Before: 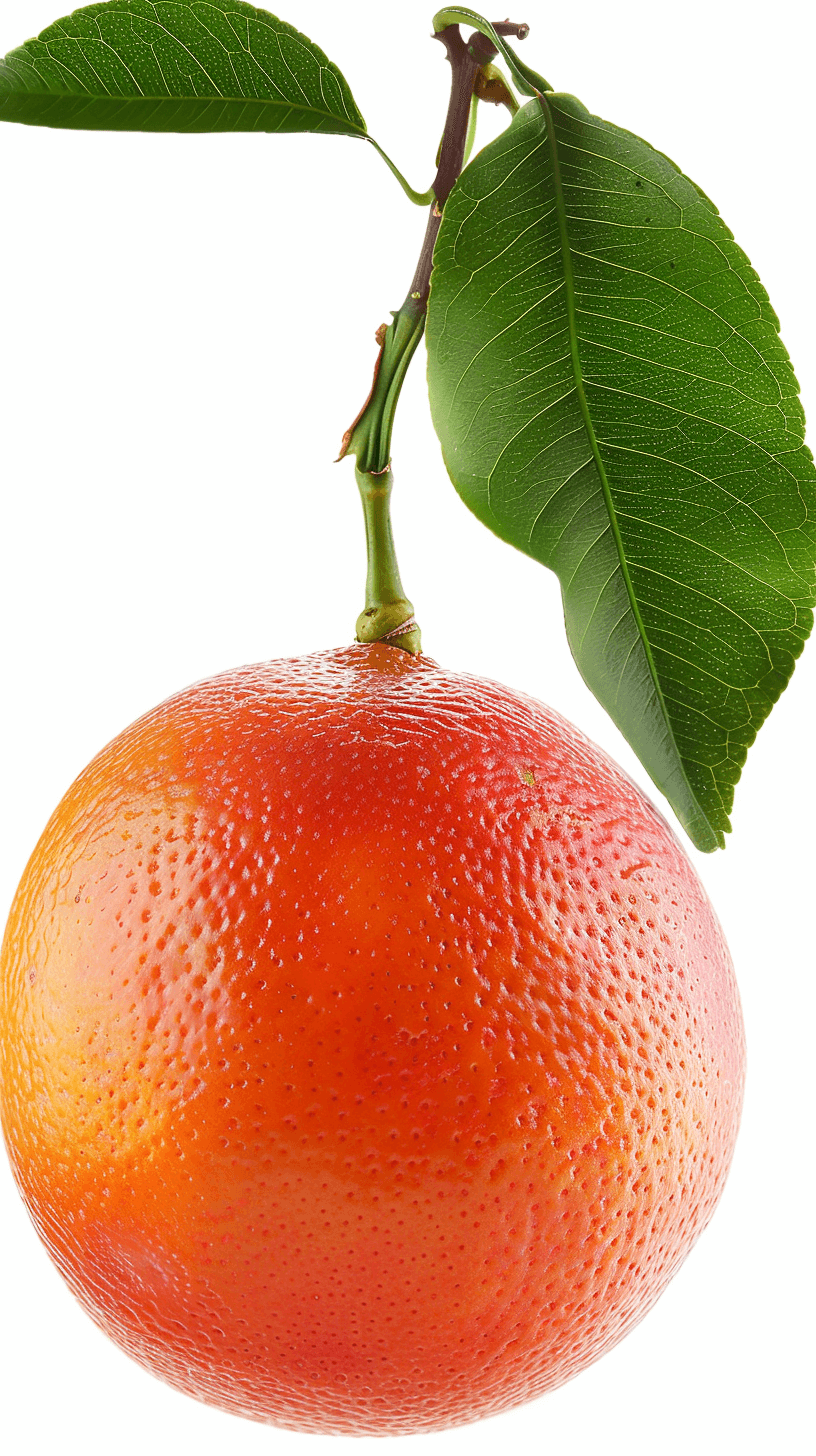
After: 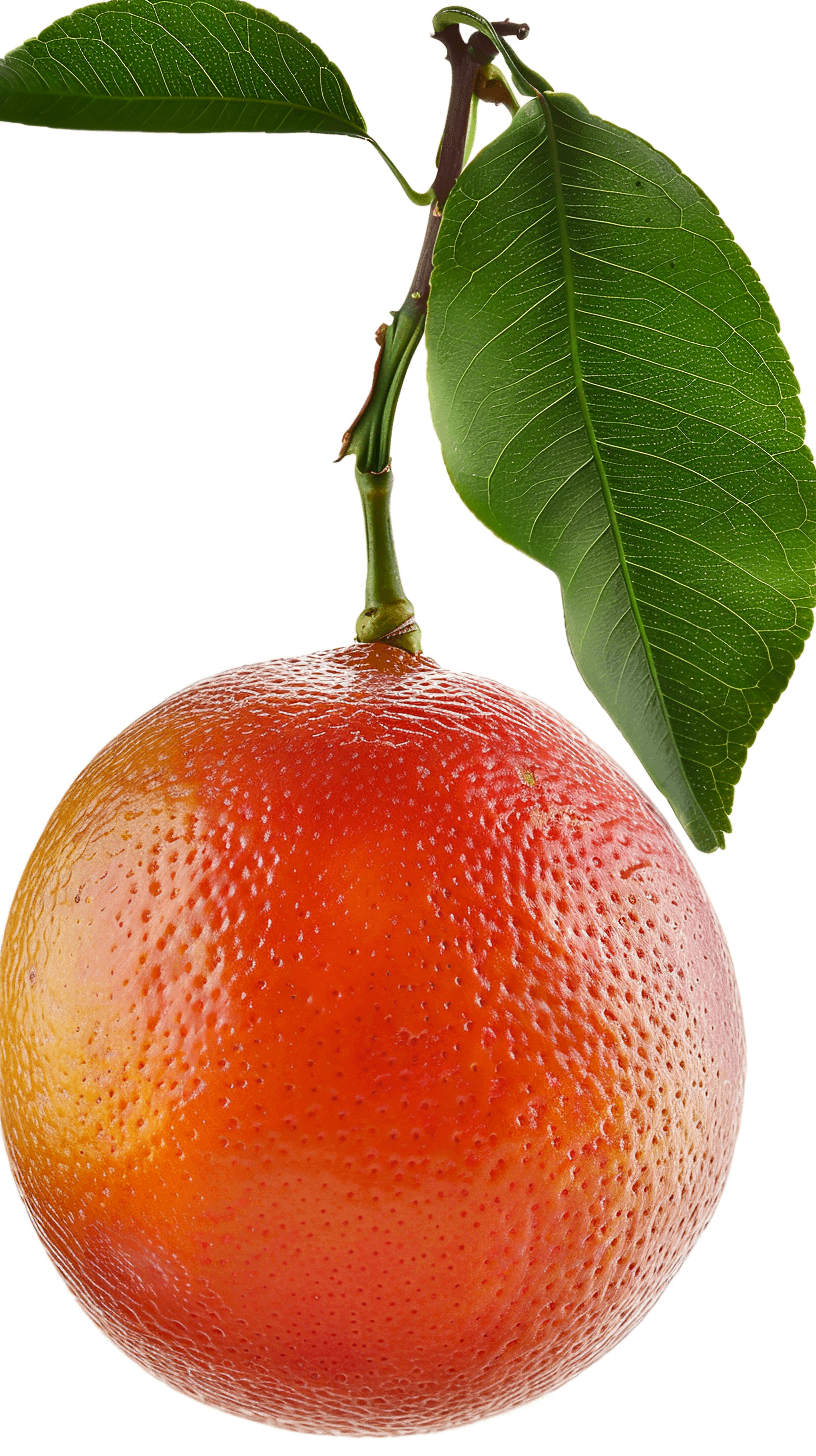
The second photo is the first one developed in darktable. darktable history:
shadows and highlights: highlights color adjustment 0.067%, low approximation 0.01, soften with gaussian
